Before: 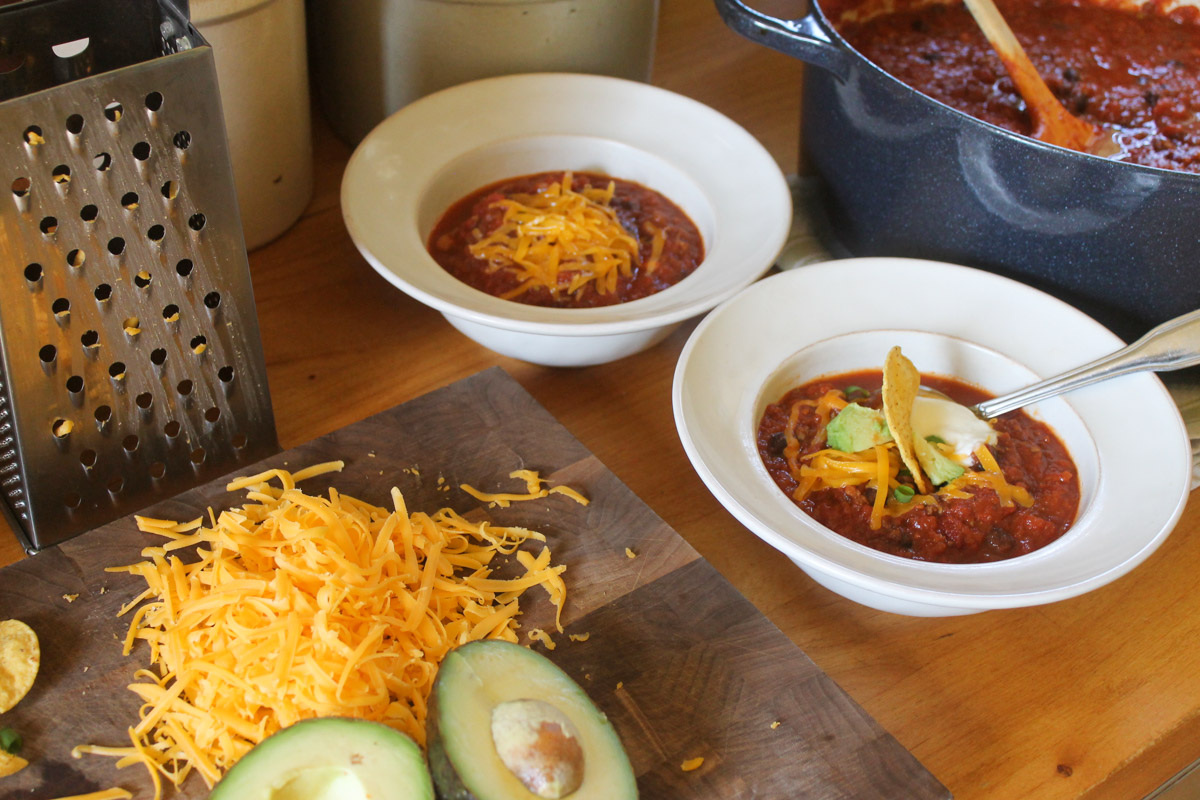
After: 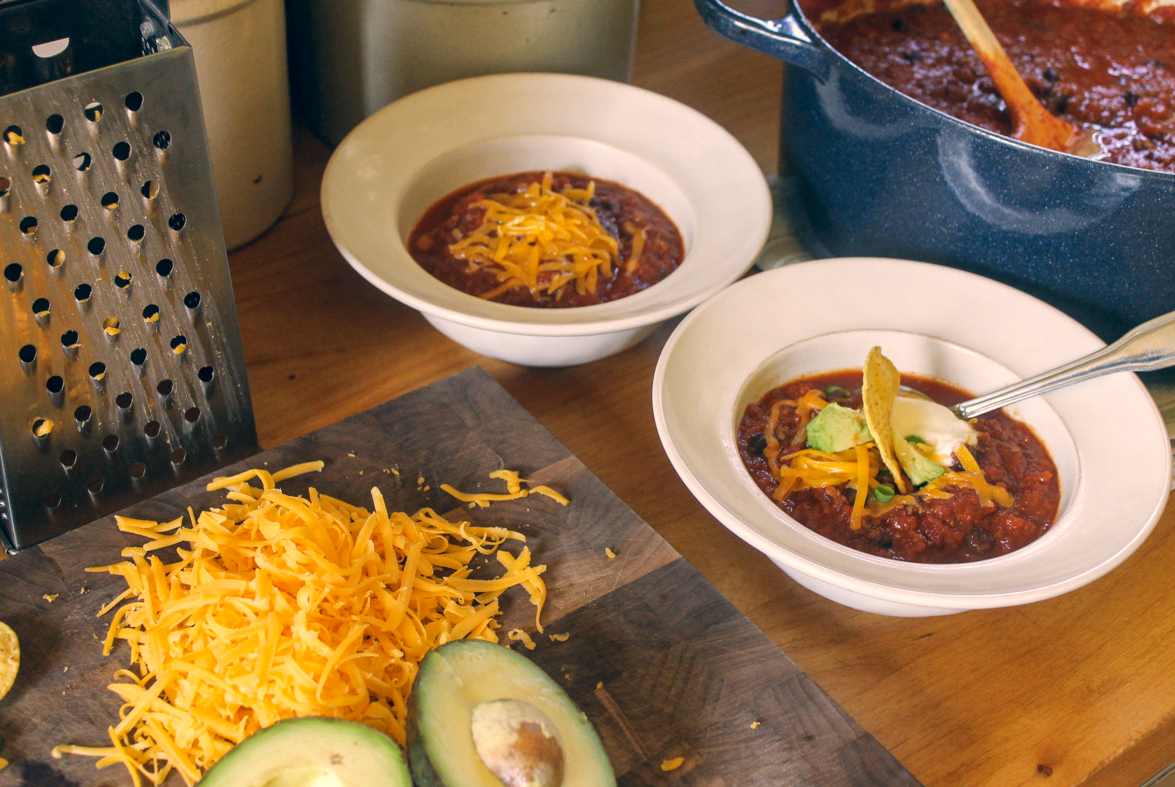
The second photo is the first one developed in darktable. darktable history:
local contrast: on, module defaults
crop: left 1.73%, right 0.27%, bottom 1.503%
color correction: highlights a* 10.29, highlights b* 14.76, shadows a* -10.28, shadows b* -15.02
